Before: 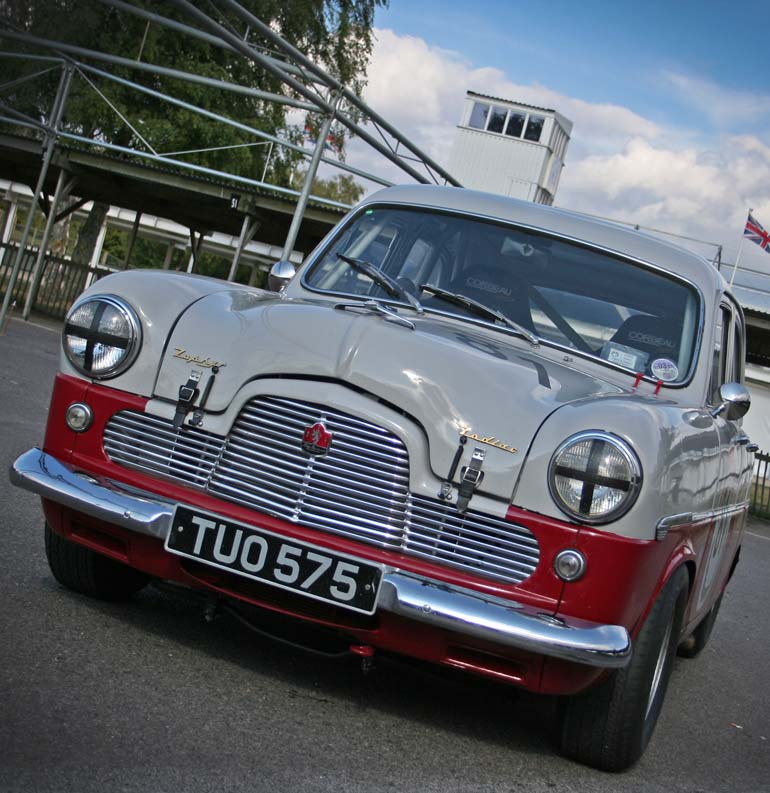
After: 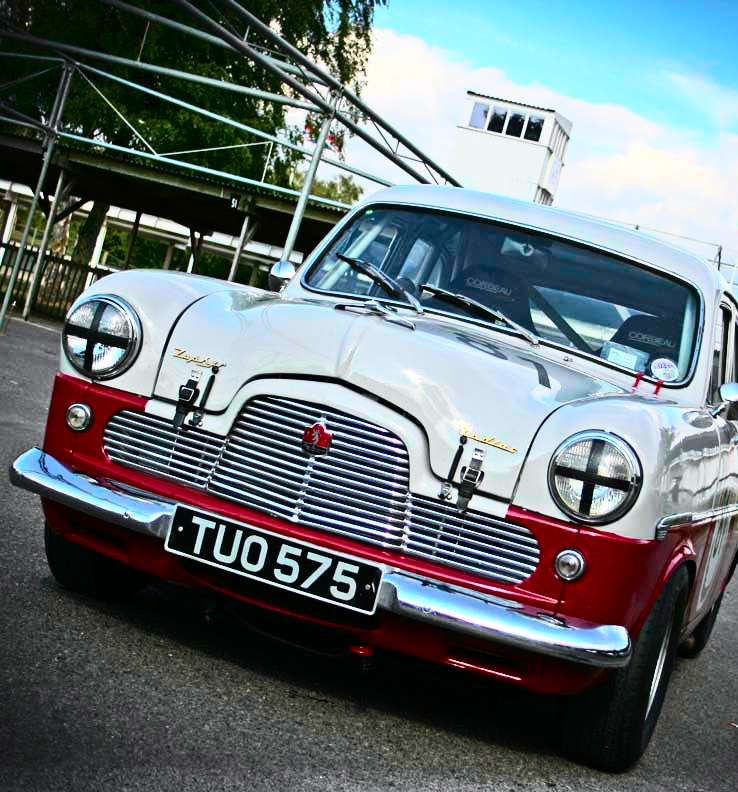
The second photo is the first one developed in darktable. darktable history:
tone curve: curves: ch0 [(0, 0) (0.131, 0.094) (0.326, 0.386) (0.481, 0.623) (0.593, 0.764) (0.812, 0.933) (1, 0.974)]; ch1 [(0, 0) (0.366, 0.367) (0.475, 0.453) (0.494, 0.493) (0.504, 0.497) (0.553, 0.584) (1, 1)]; ch2 [(0, 0) (0.333, 0.346) (0.375, 0.375) (0.424, 0.43) (0.476, 0.492) (0.502, 0.503) (0.533, 0.556) (0.566, 0.599) (0.614, 0.653) (1, 1)], color space Lab, independent channels, preserve colors none
crop: right 4.126%, bottom 0.031%
contrast brightness saturation: brightness -0.02, saturation 0.35
tone equalizer: -8 EV -0.75 EV, -7 EV -0.7 EV, -6 EV -0.6 EV, -5 EV -0.4 EV, -3 EV 0.4 EV, -2 EV 0.6 EV, -1 EV 0.7 EV, +0 EV 0.75 EV, edges refinement/feathering 500, mask exposure compensation -1.57 EV, preserve details no
